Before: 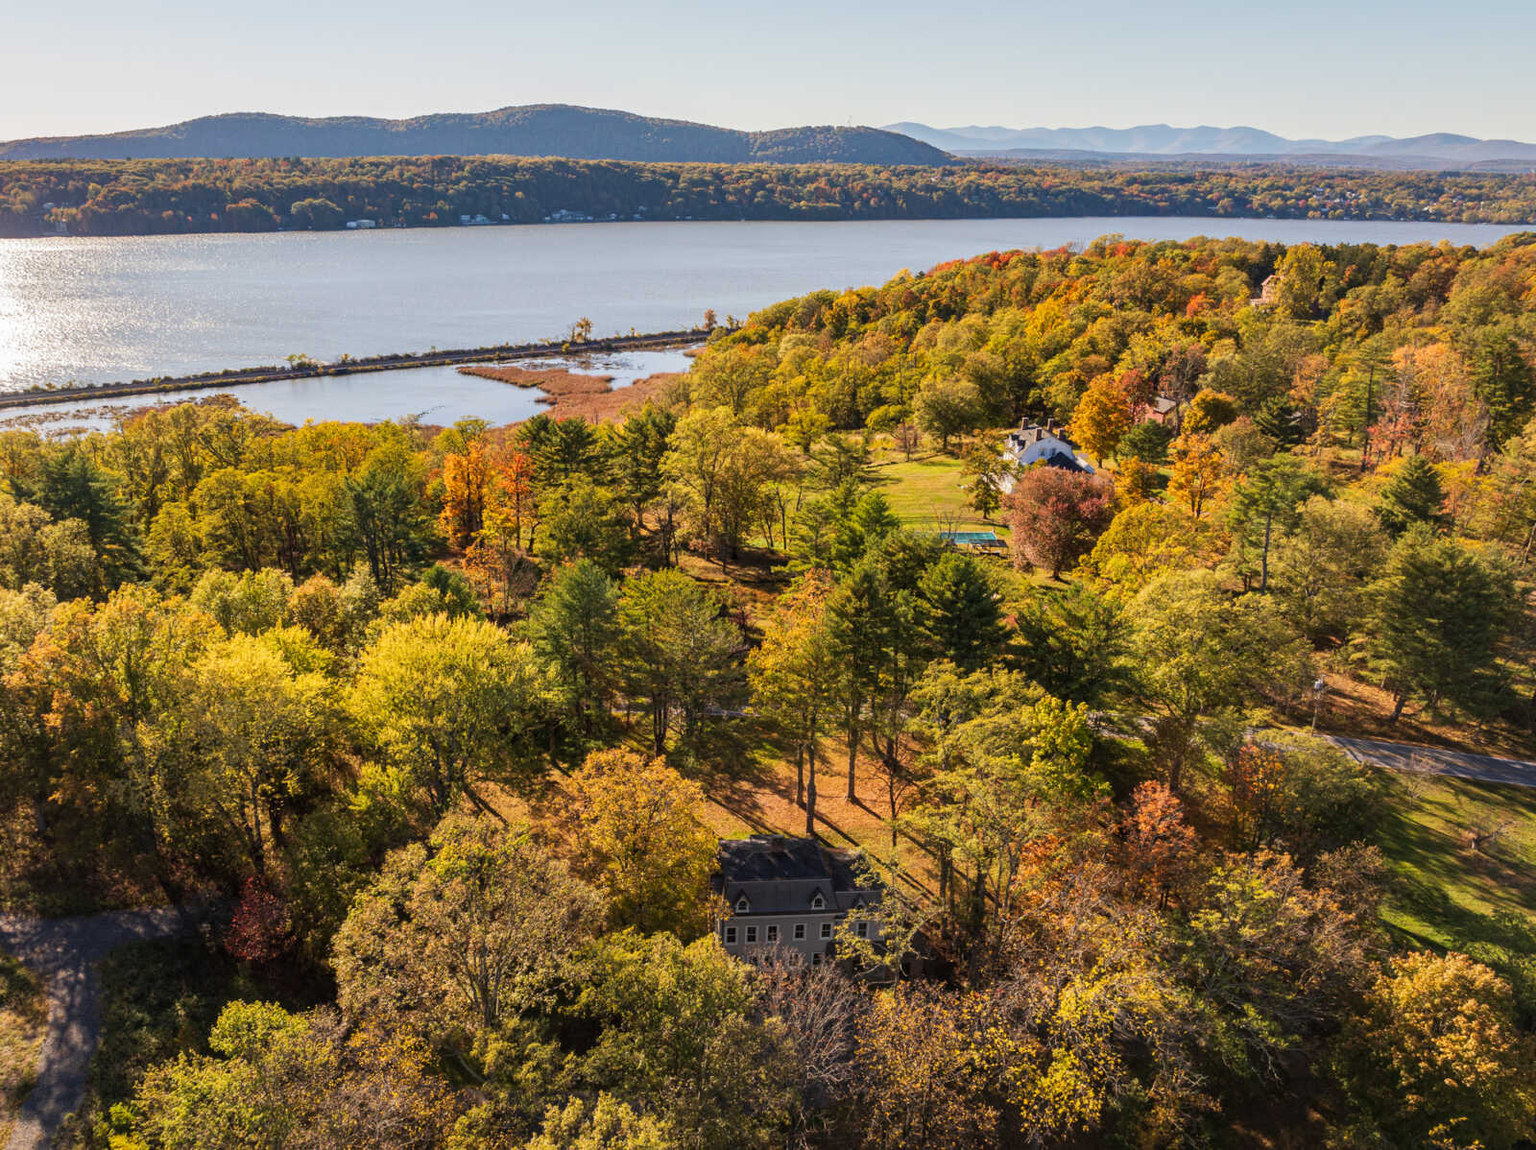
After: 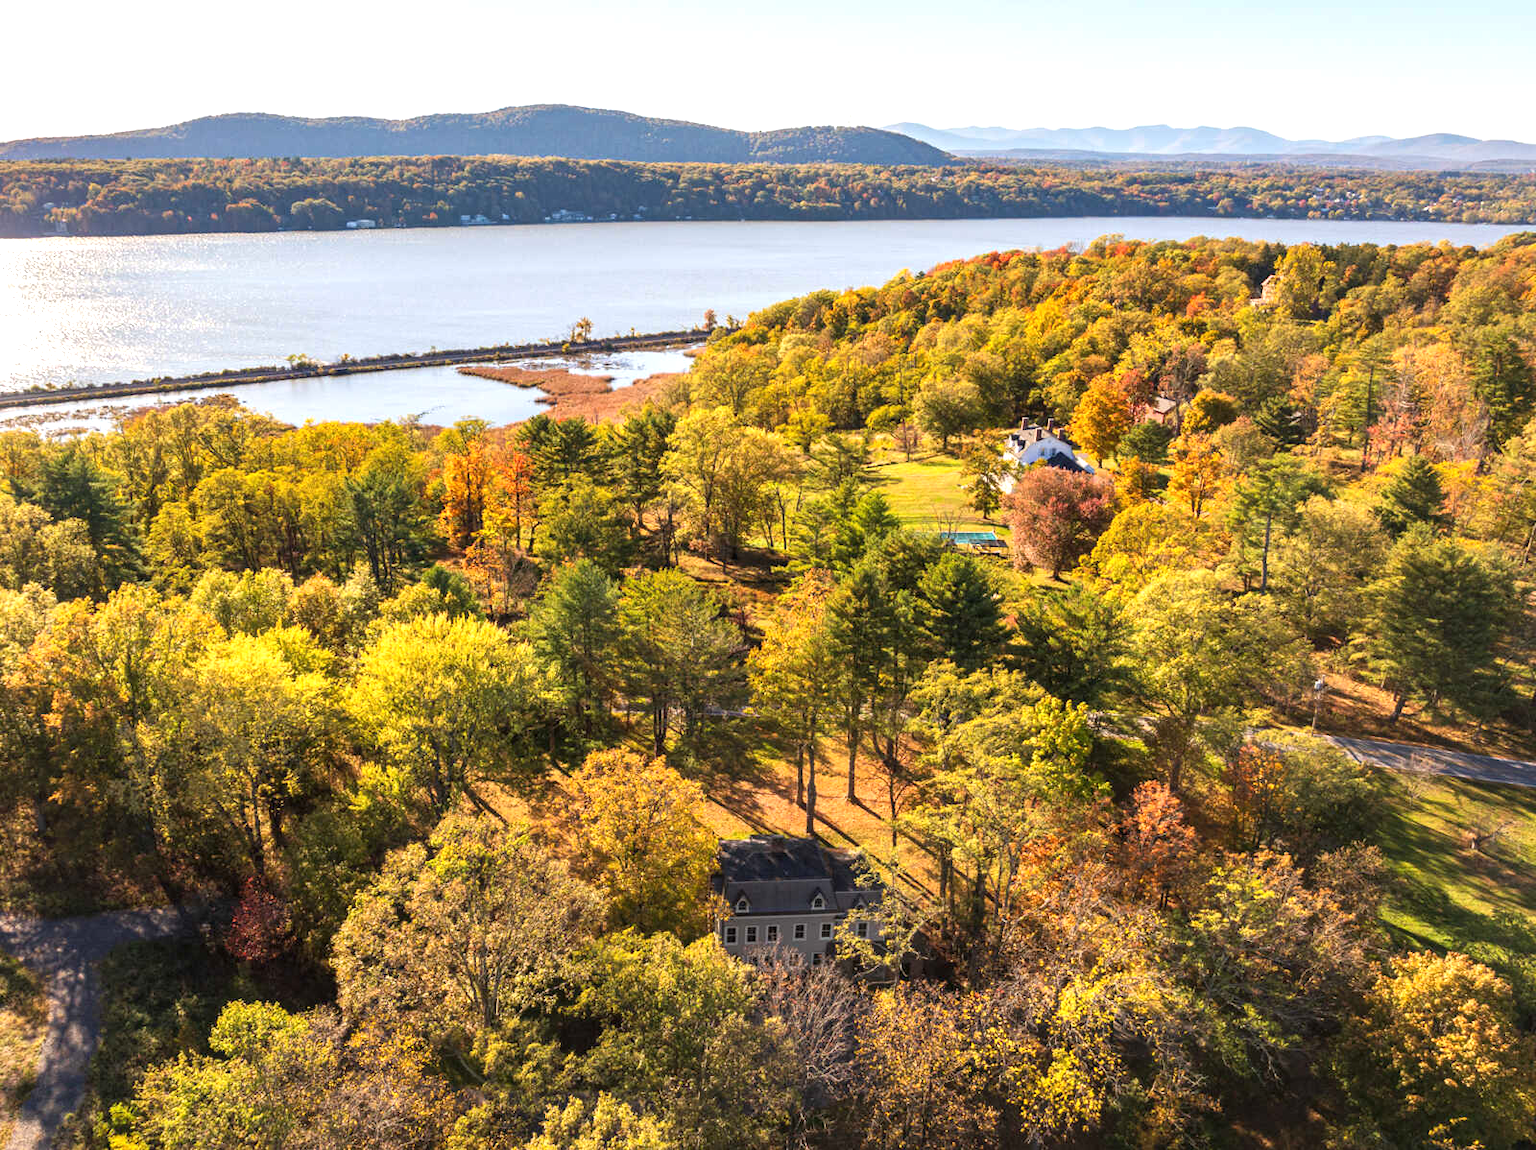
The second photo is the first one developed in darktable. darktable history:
exposure: black level correction 0, exposure 0.693 EV, compensate highlight preservation false
shadows and highlights: radius 335.34, shadows 64.94, highlights 6.35, compress 87.8%, soften with gaussian
